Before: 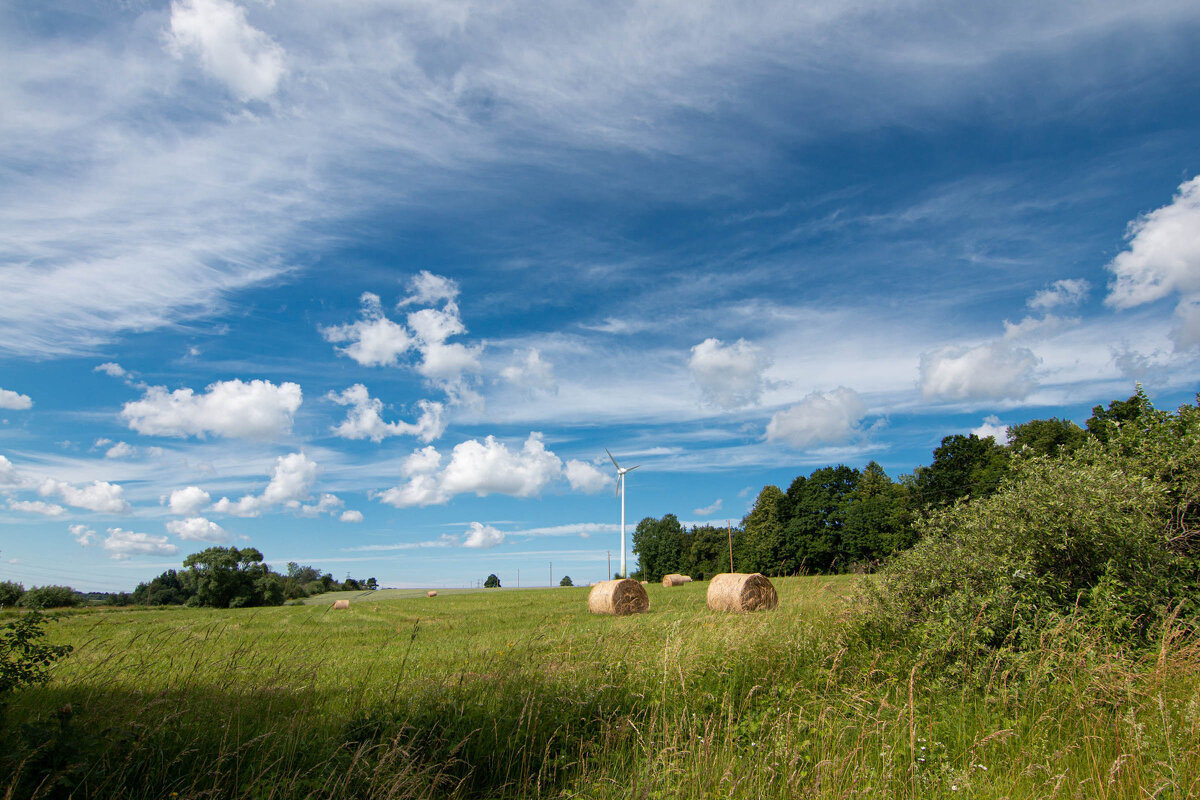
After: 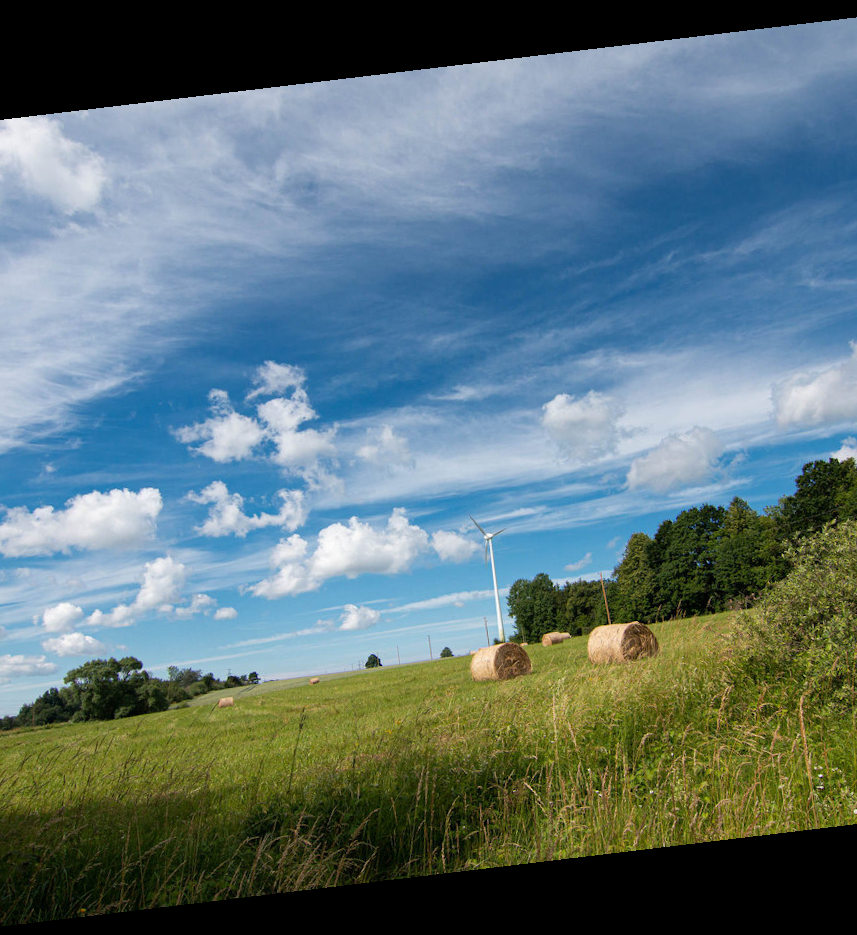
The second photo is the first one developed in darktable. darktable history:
rotate and perspective: rotation -6.83°, automatic cropping off
crop and rotate: left 14.436%, right 18.898%
